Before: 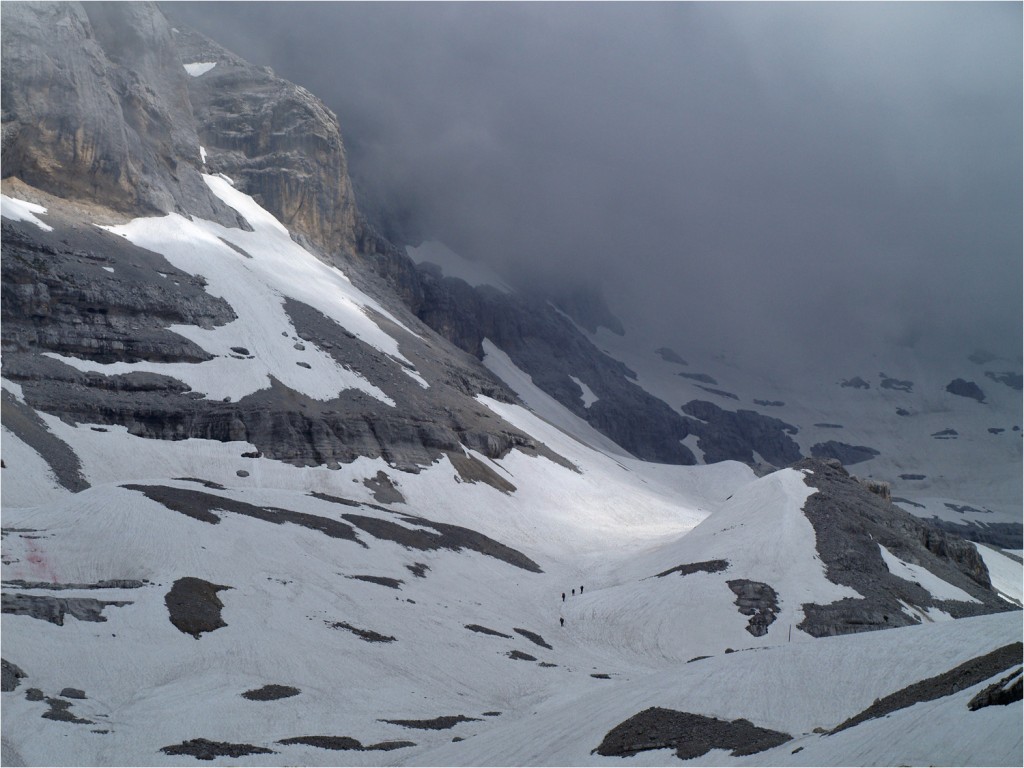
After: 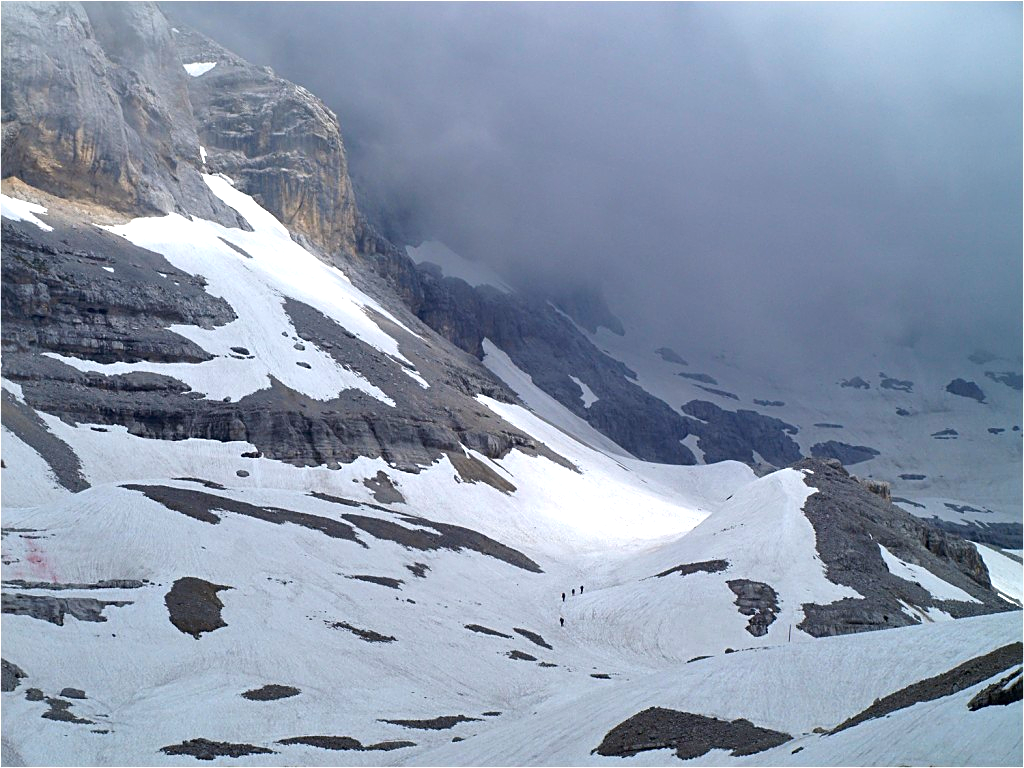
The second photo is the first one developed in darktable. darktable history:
sharpen: on, module defaults
exposure: black level correction 0, exposure 0.7 EV, compensate exposure bias true, compensate highlight preservation false
contrast brightness saturation: brightness -0.02, saturation 0.35
